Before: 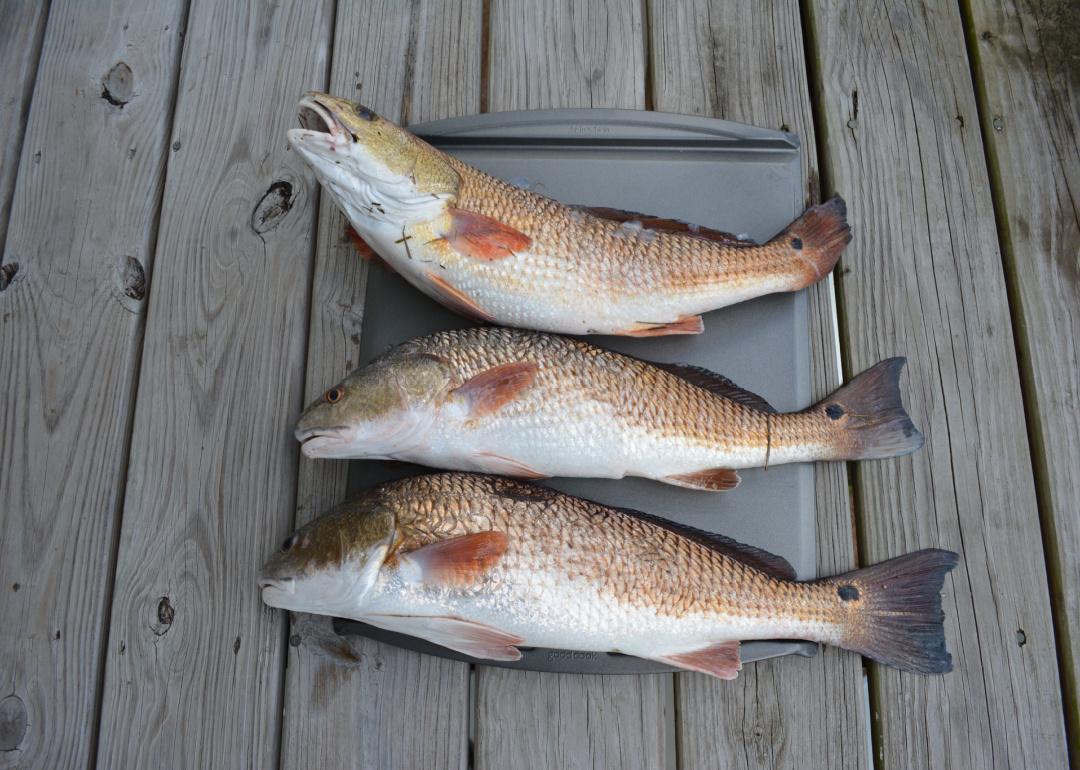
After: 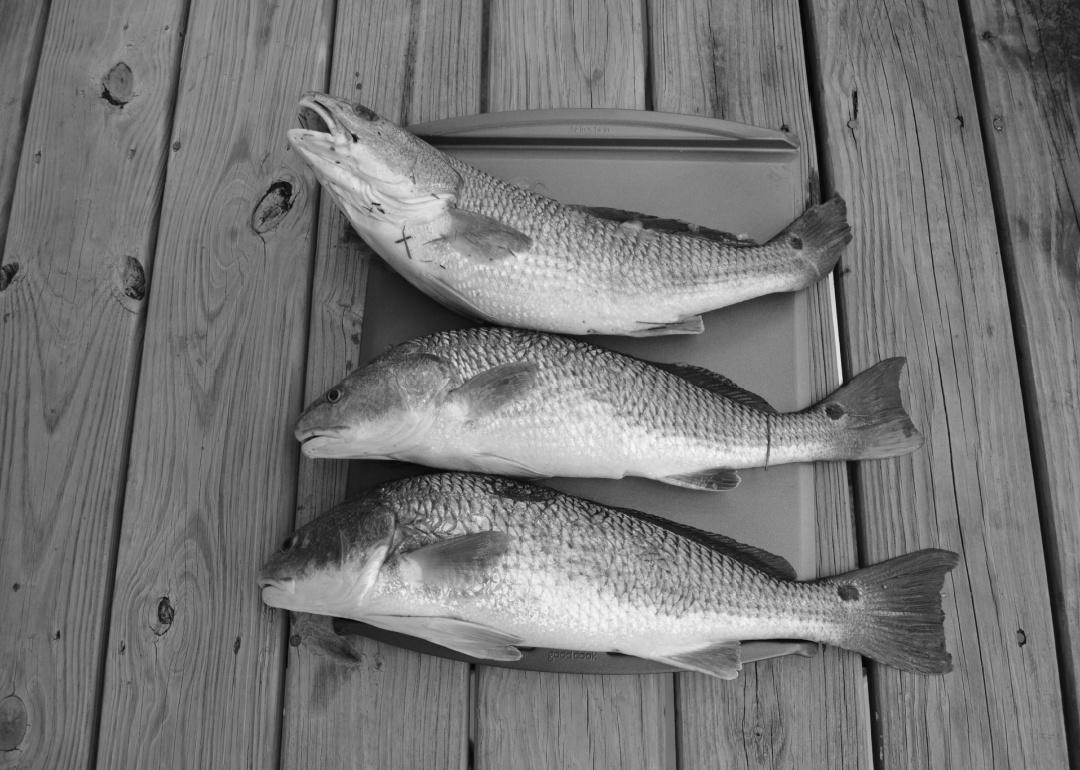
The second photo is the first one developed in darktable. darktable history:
color calibration: output gray [0.267, 0.423, 0.267, 0], x 0.367, y 0.379, temperature 4401.88 K
